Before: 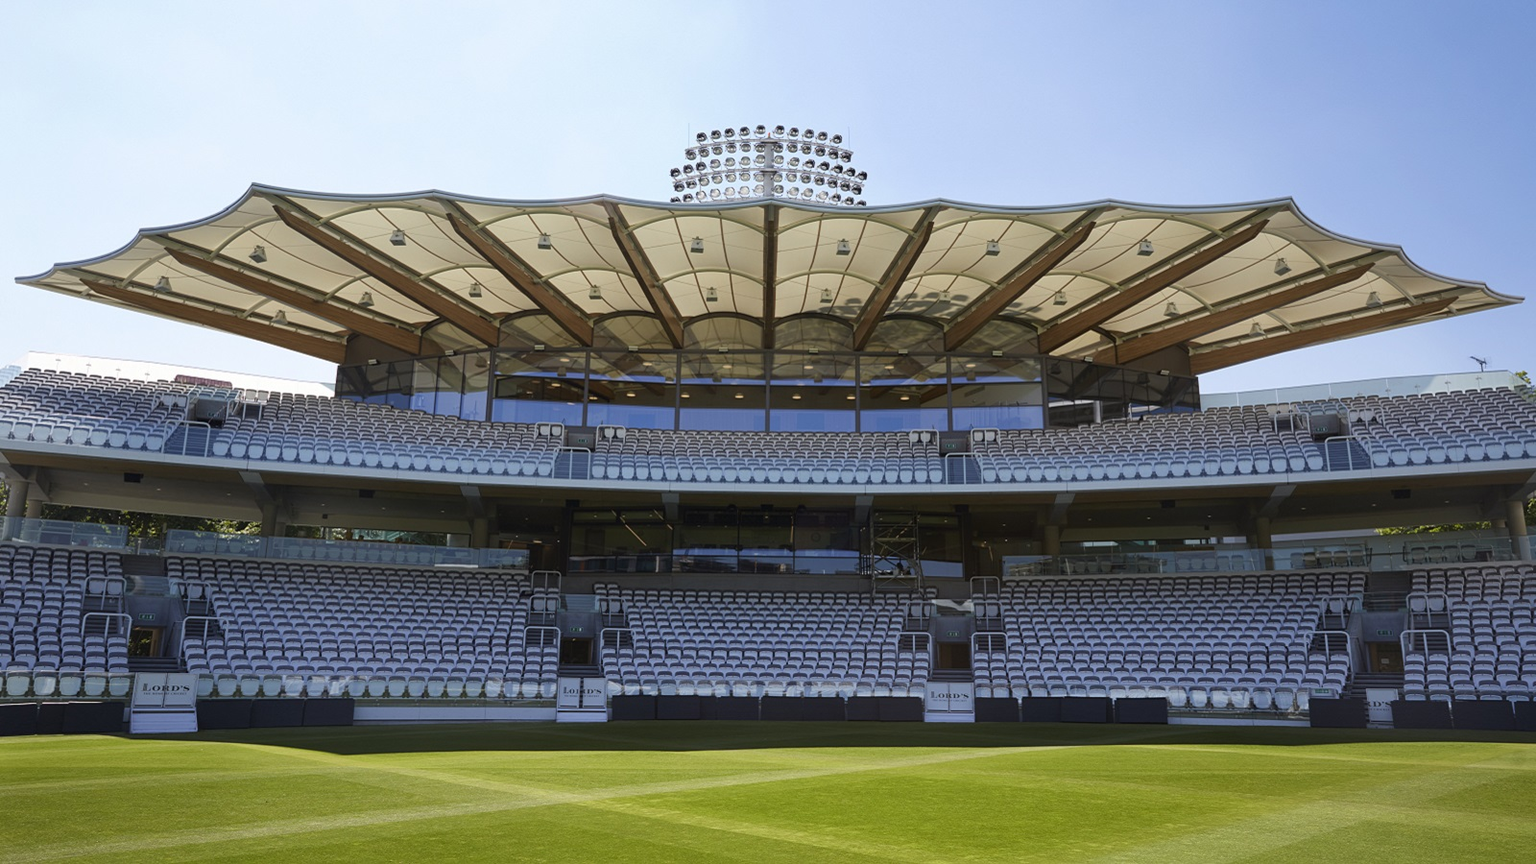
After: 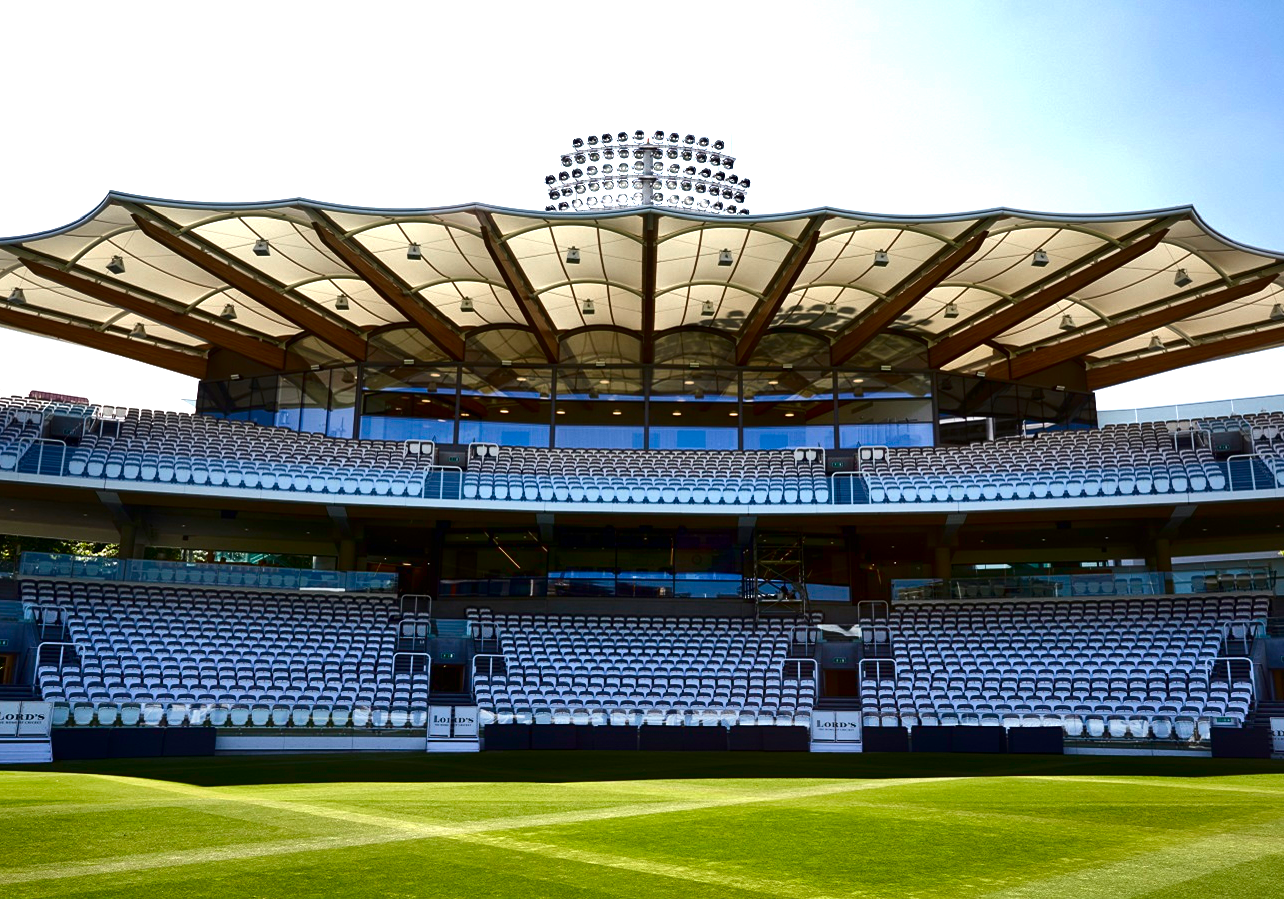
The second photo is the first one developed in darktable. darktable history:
exposure: black level correction 0, exposure 0.697 EV, compensate highlight preservation false
crop and rotate: left 9.589%, right 10.157%
contrast brightness saturation: brightness -0.523
shadows and highlights: radius 111.8, shadows 51.62, white point adjustment 9.05, highlights -3.78, soften with gaussian
